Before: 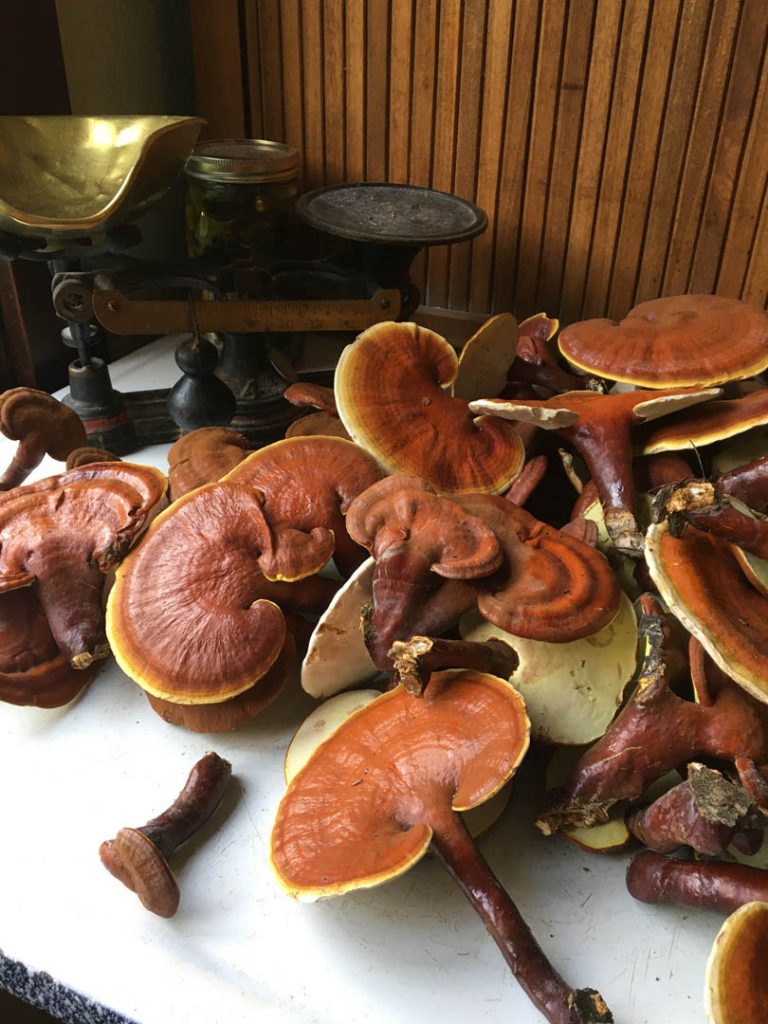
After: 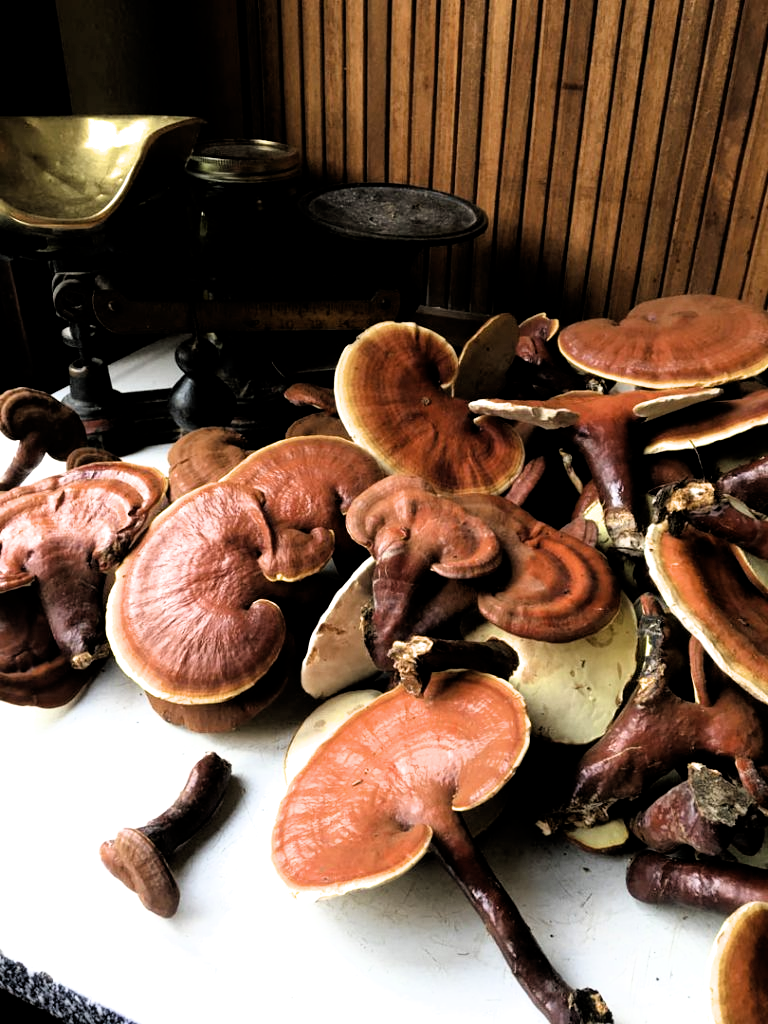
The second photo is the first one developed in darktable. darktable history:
filmic rgb: black relative exposure -5.49 EV, white relative exposure 2.48 EV, target black luminance 0%, hardness 4.51, latitude 66.89%, contrast 1.44, shadows ↔ highlights balance -4.34%
tone equalizer: -8 EV -0.379 EV, -7 EV -0.406 EV, -6 EV -0.297 EV, -5 EV -0.249 EV, -3 EV 0.253 EV, -2 EV 0.319 EV, -1 EV 0.412 EV, +0 EV 0.418 EV
contrast brightness saturation: saturation -0.053
